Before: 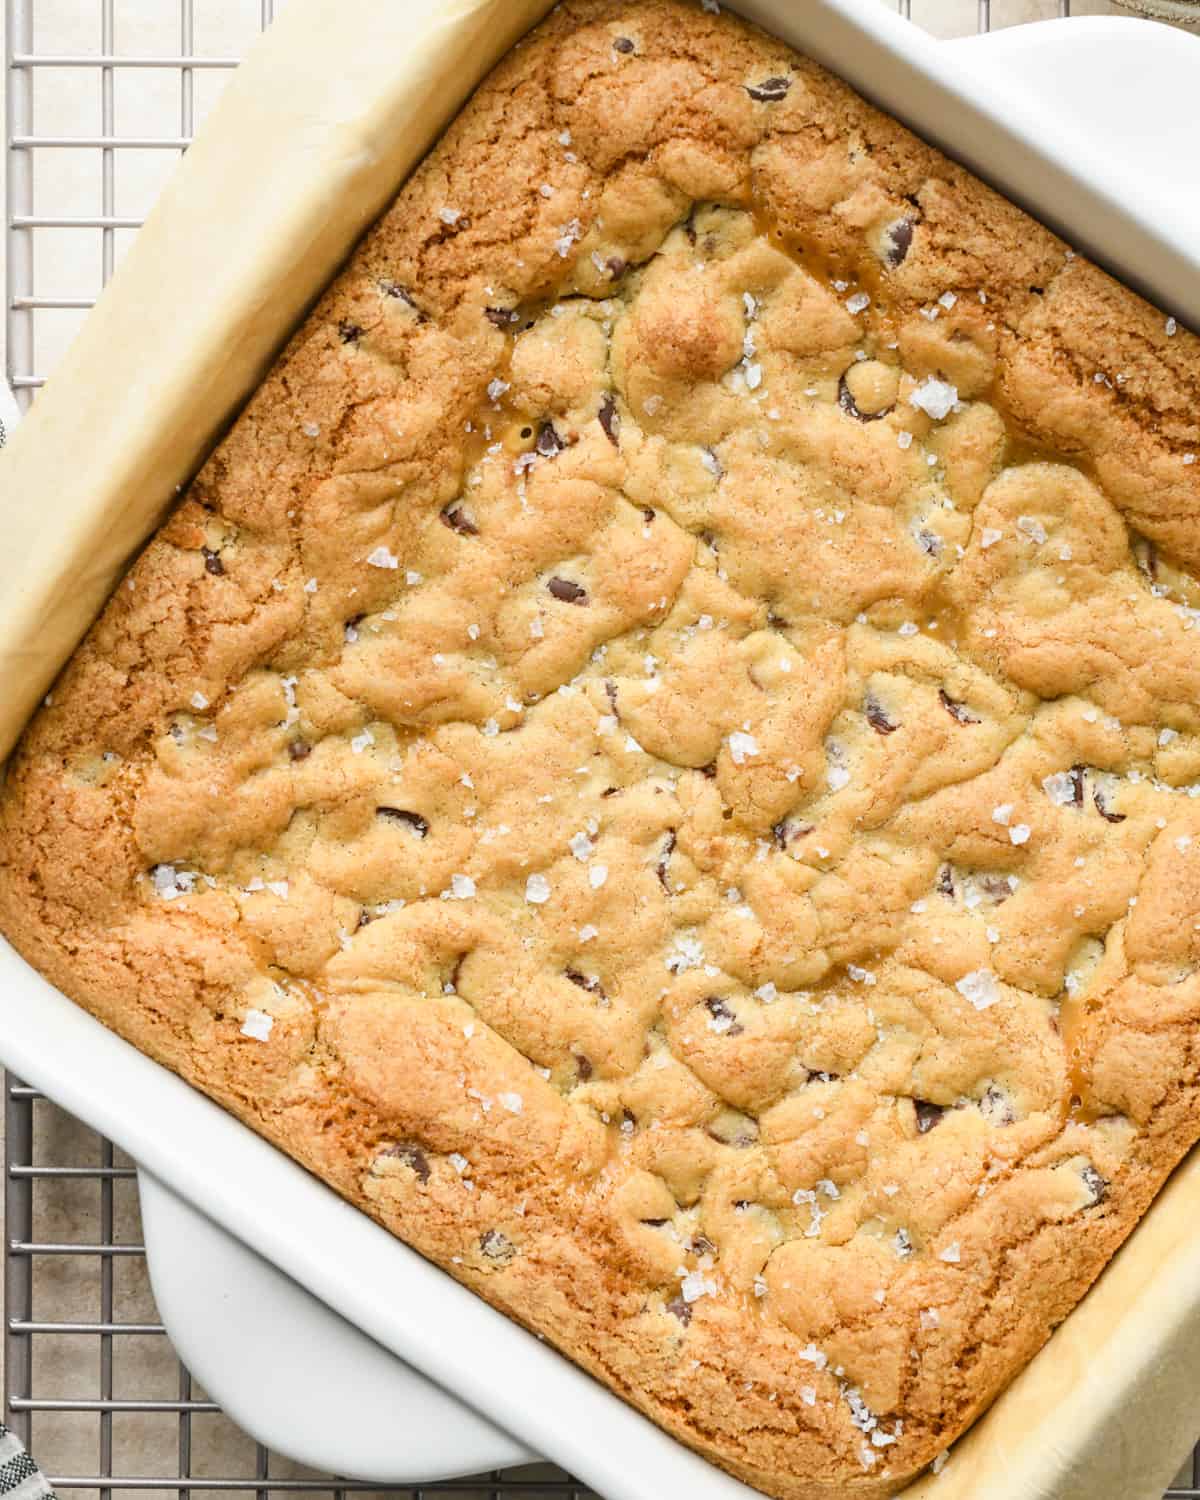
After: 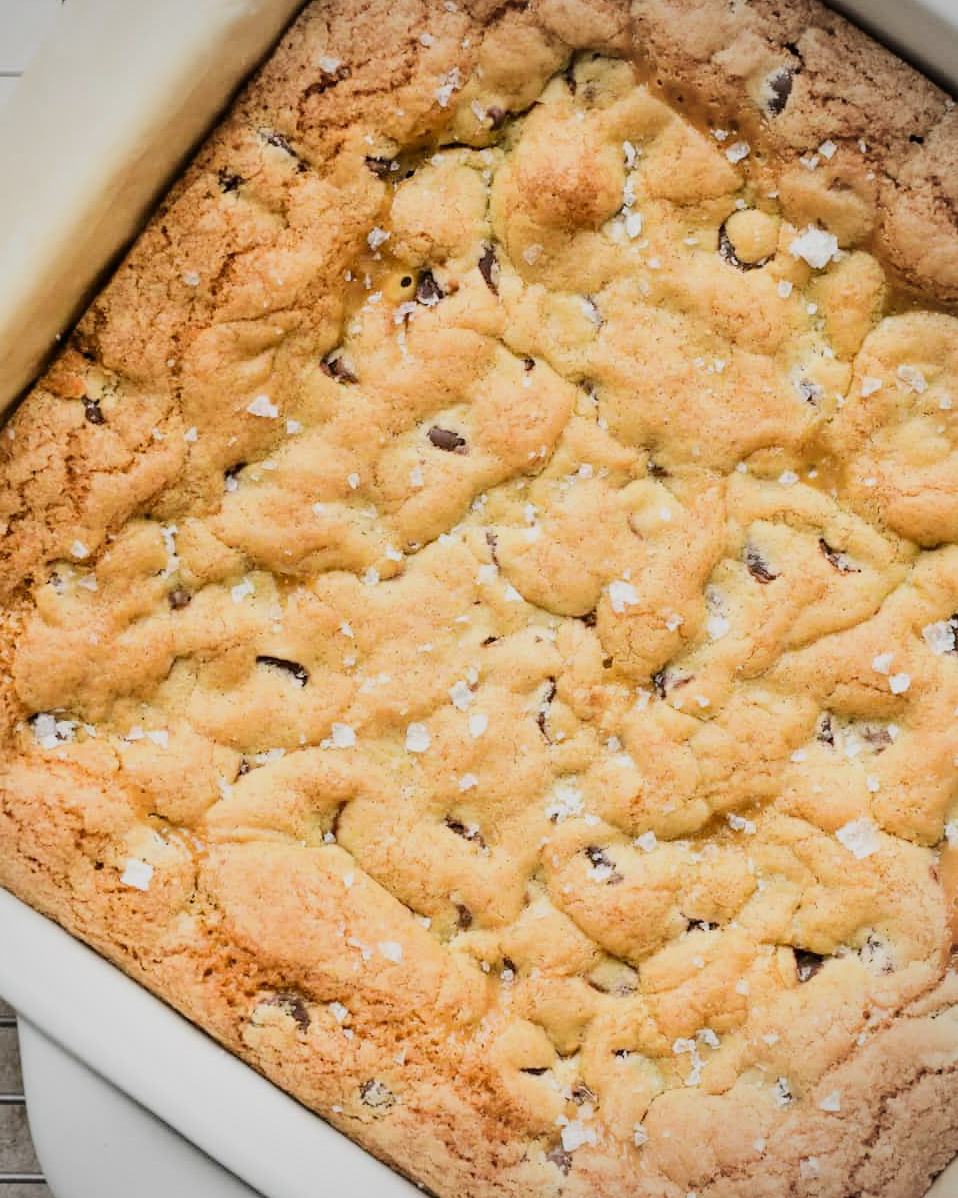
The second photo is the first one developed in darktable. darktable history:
vignetting: fall-off radius 45%, brightness -0.33
crop and rotate: left 10.071%, top 10.071%, right 10.02%, bottom 10.02%
filmic rgb: black relative exposure -7.5 EV, white relative exposure 5 EV, hardness 3.31, contrast 1.3, contrast in shadows safe
